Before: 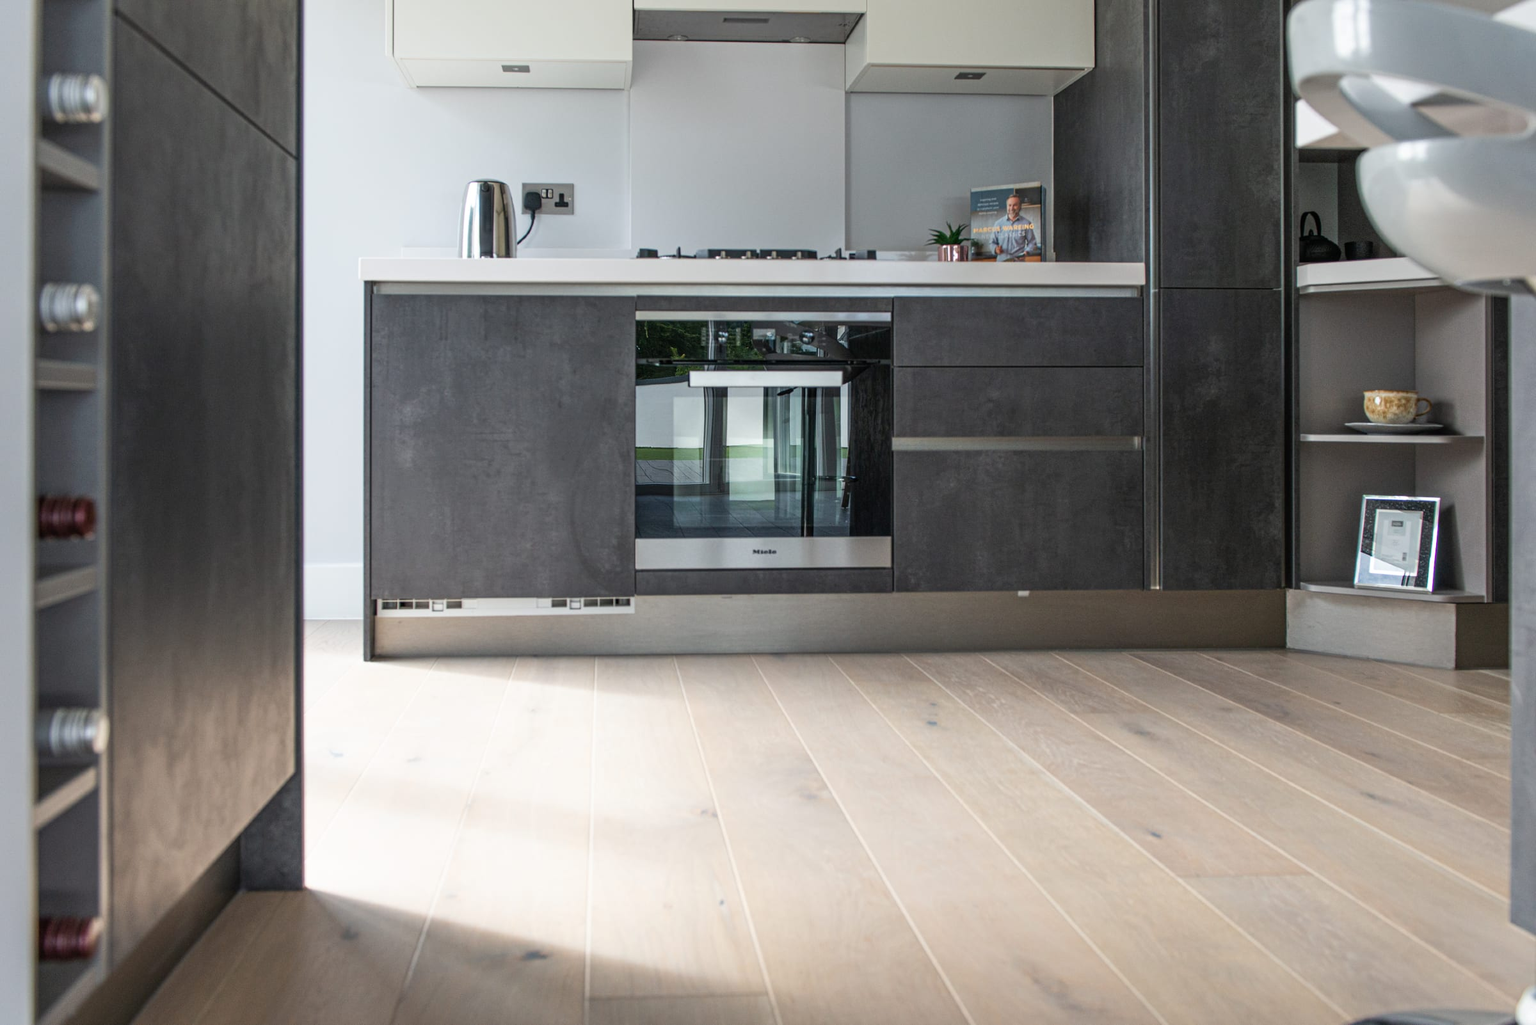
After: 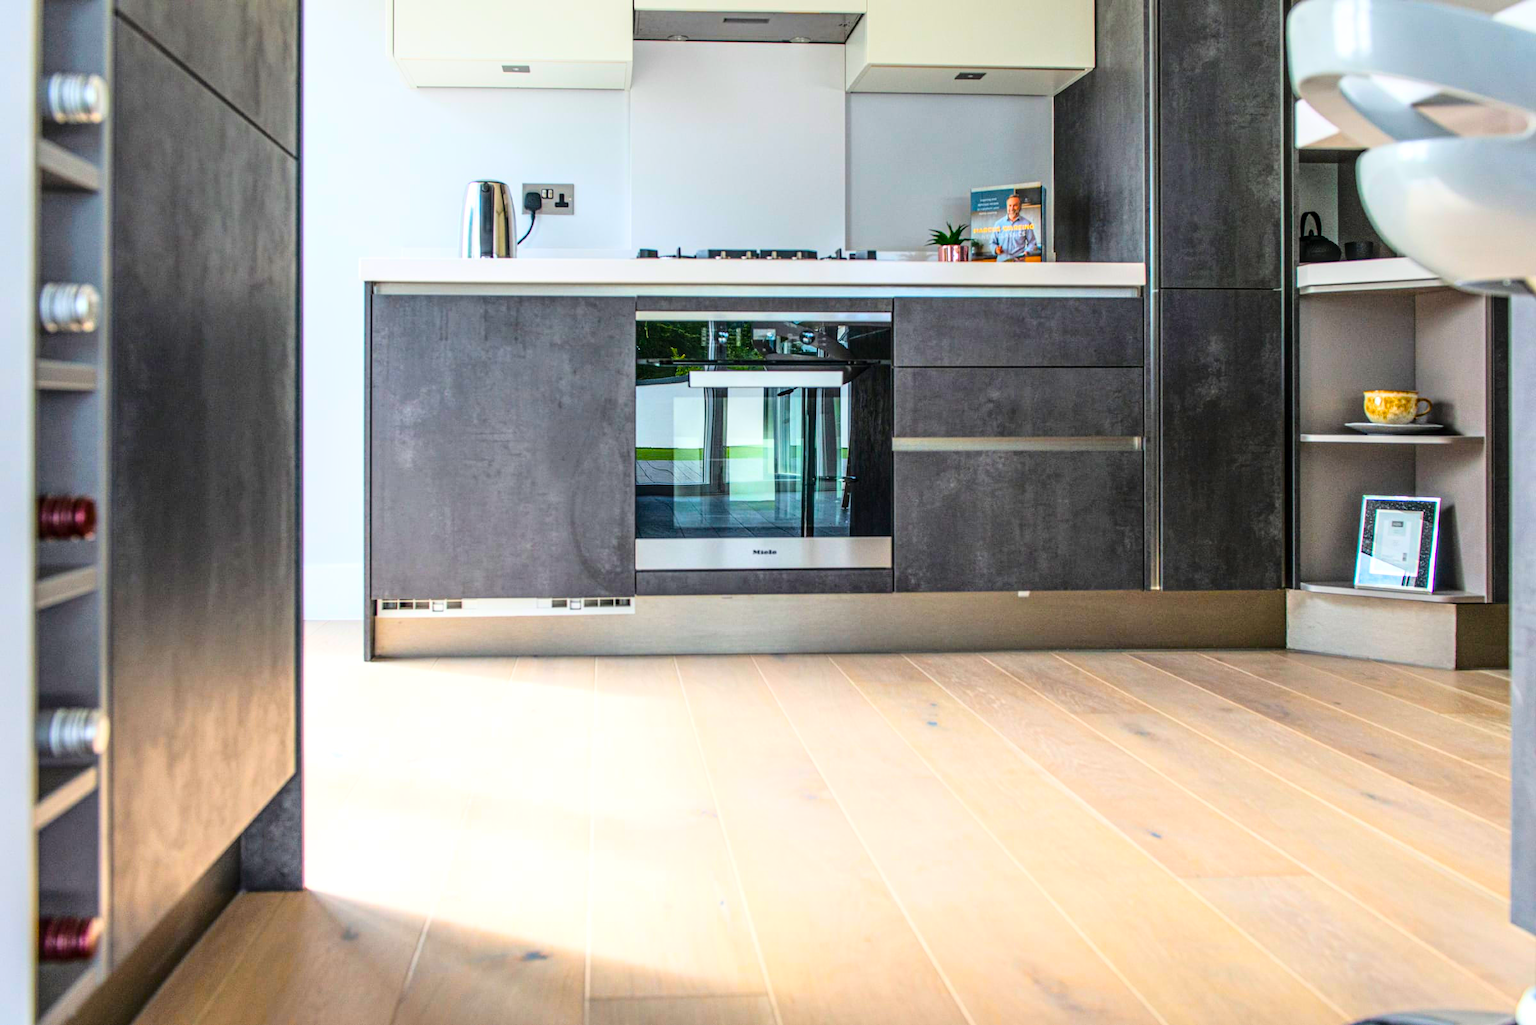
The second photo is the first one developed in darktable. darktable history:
local contrast: on, module defaults
color balance rgb: linear chroma grading › global chroma 39.763%, perceptual saturation grading › global saturation 40.409%, perceptual brilliance grading › global brilliance 2.704%, perceptual brilliance grading › highlights -3.005%, perceptual brilliance grading › shadows 3.7%
base curve: curves: ch0 [(0, 0) (0.028, 0.03) (0.121, 0.232) (0.46, 0.748) (0.859, 0.968) (1, 1)]
tone equalizer: edges refinement/feathering 500, mask exposure compensation -1.57 EV, preserve details no
